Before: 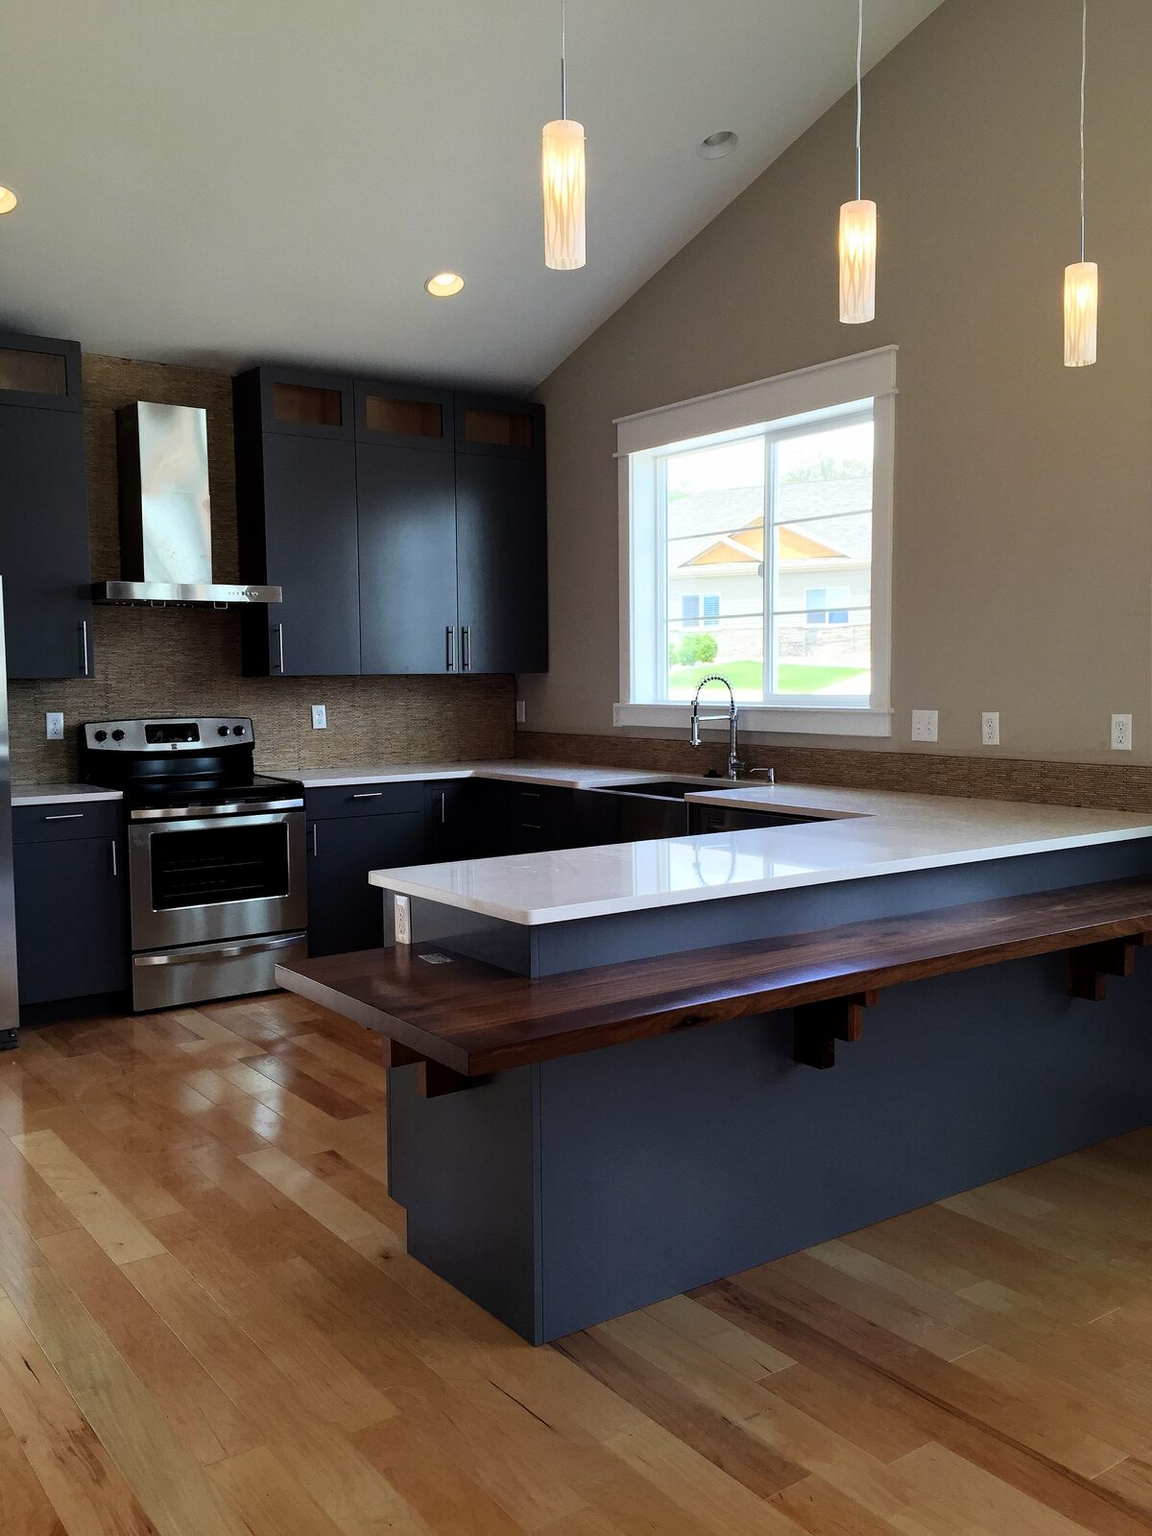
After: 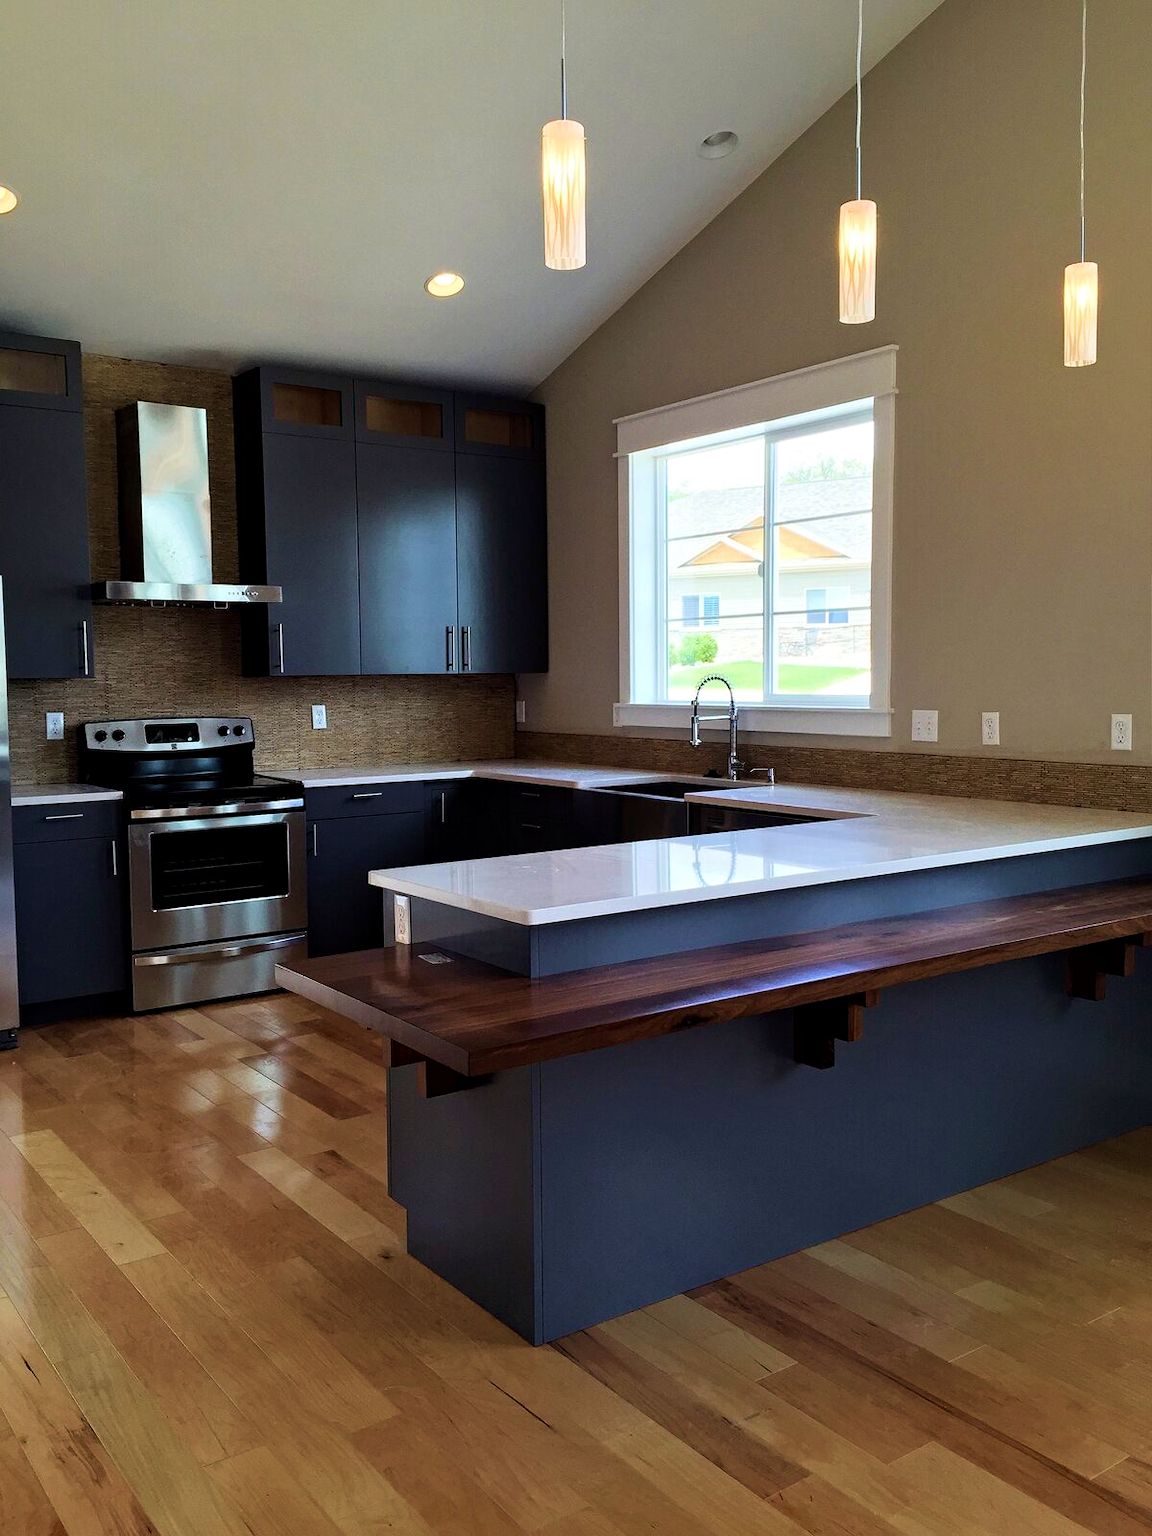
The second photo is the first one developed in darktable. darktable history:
velvia: strength 45%
contrast equalizer: y [[0.5, 0.501, 0.532, 0.538, 0.54, 0.541], [0.5 ×6], [0.5 ×6], [0 ×6], [0 ×6]]
